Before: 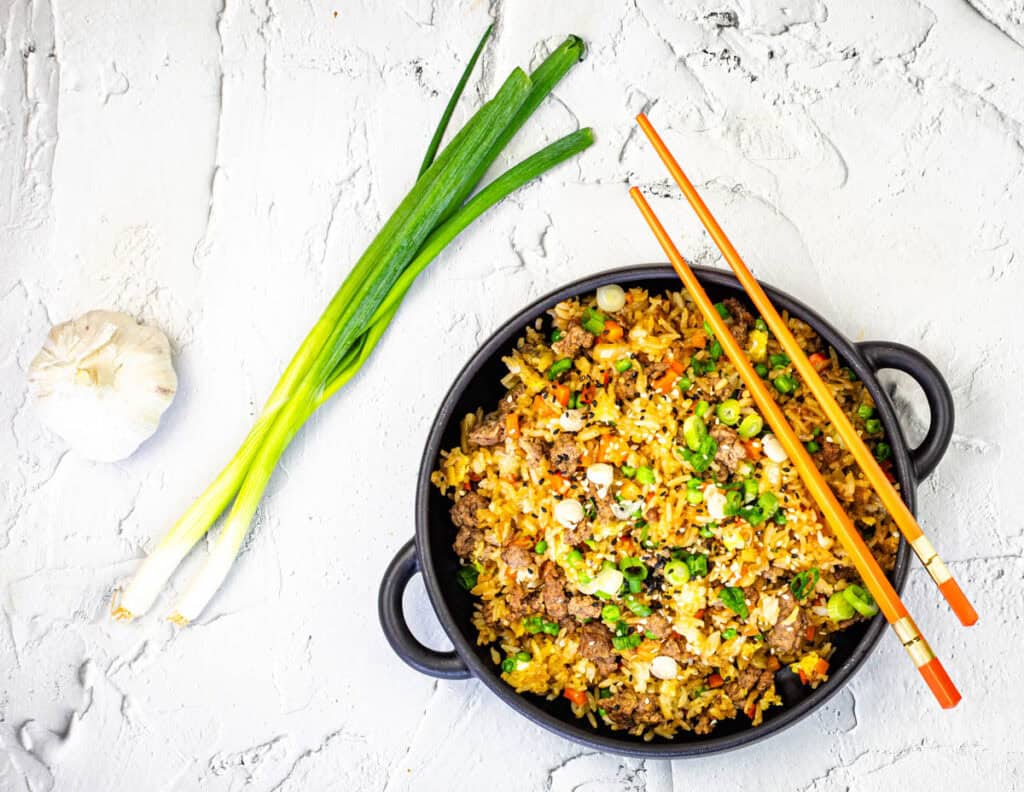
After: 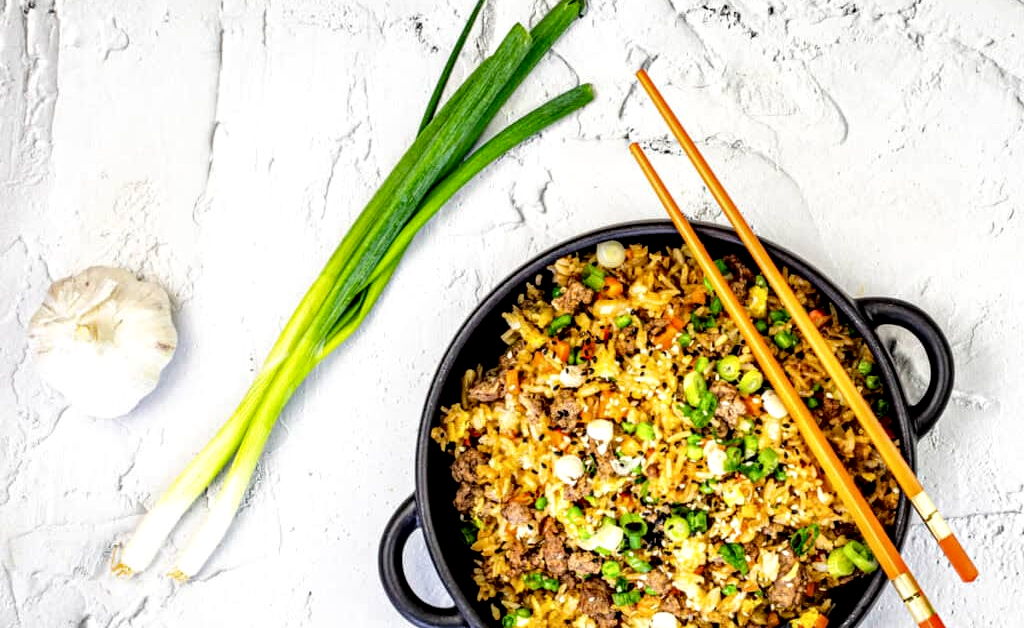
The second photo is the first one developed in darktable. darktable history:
crop and rotate: top 5.667%, bottom 14.937%
local contrast: detail 135%, midtone range 0.75
fill light: exposure -2 EV, width 8.6
